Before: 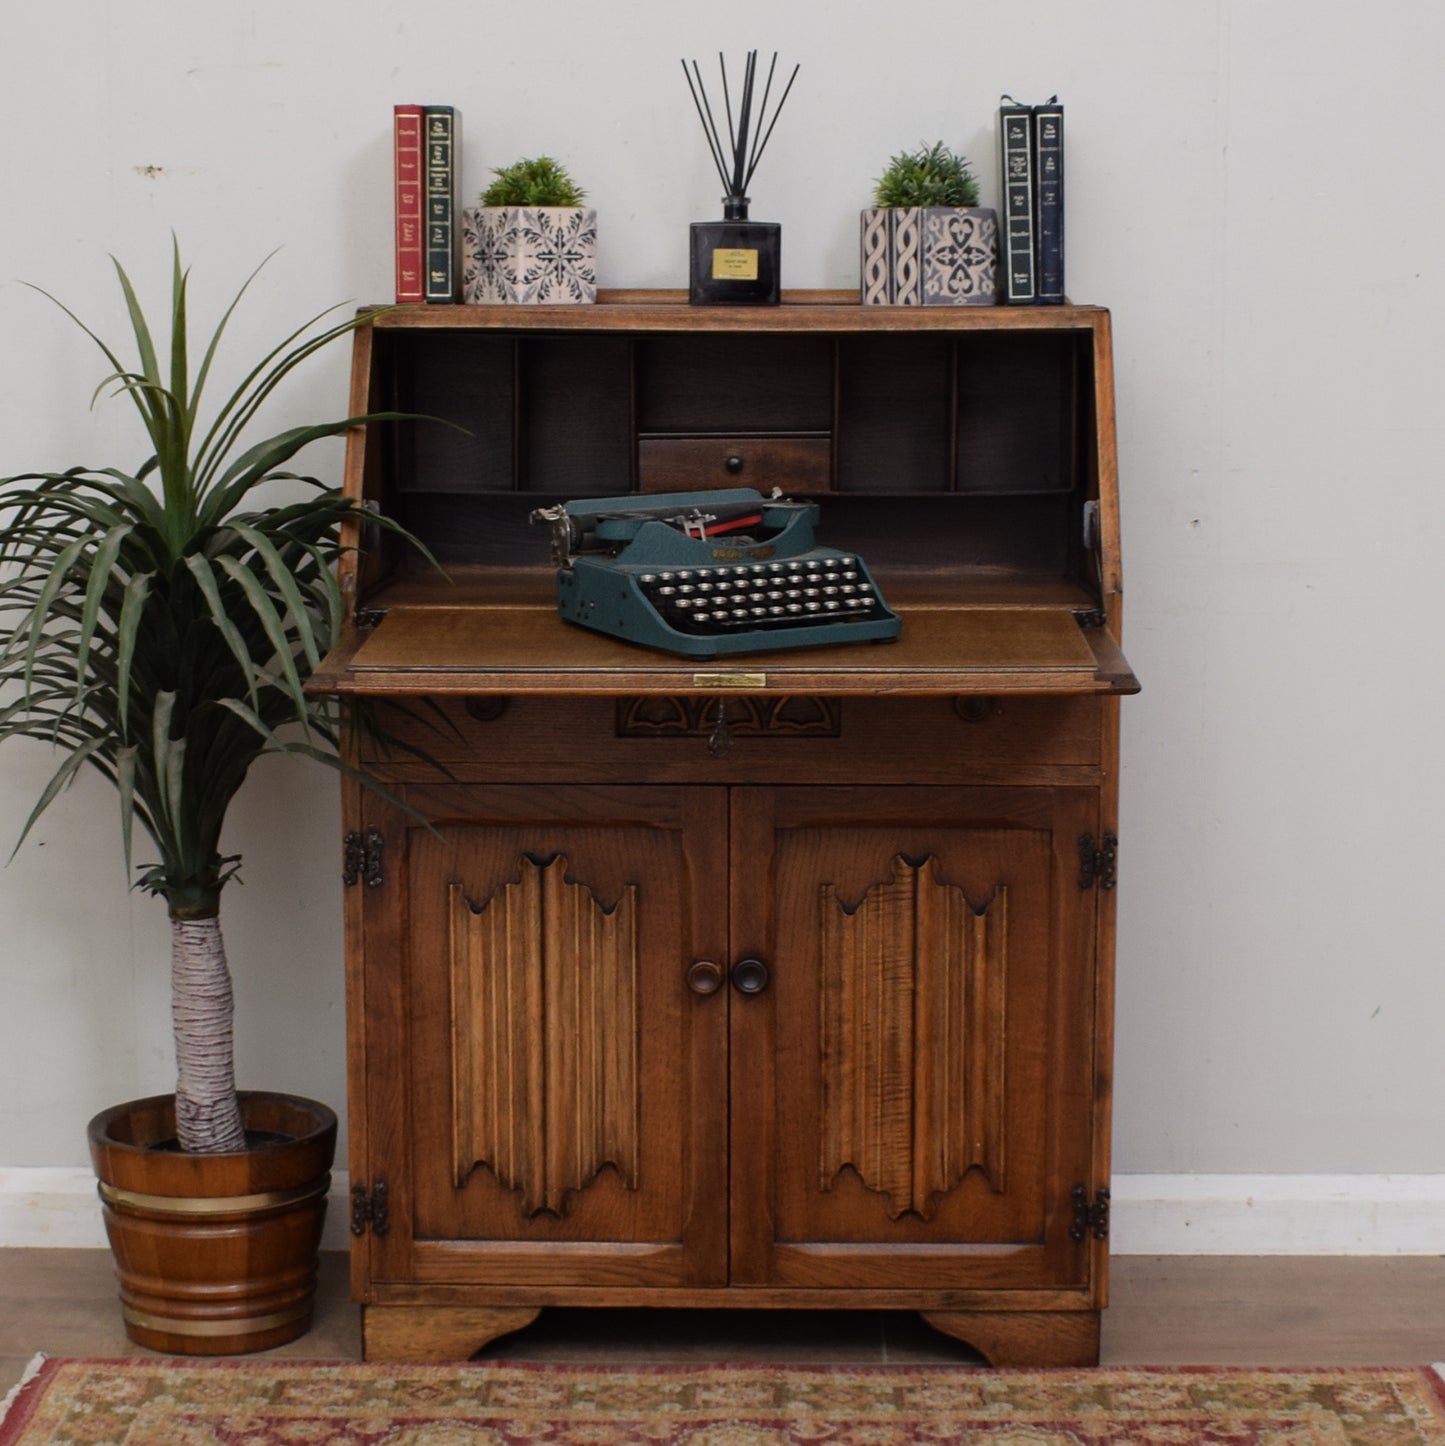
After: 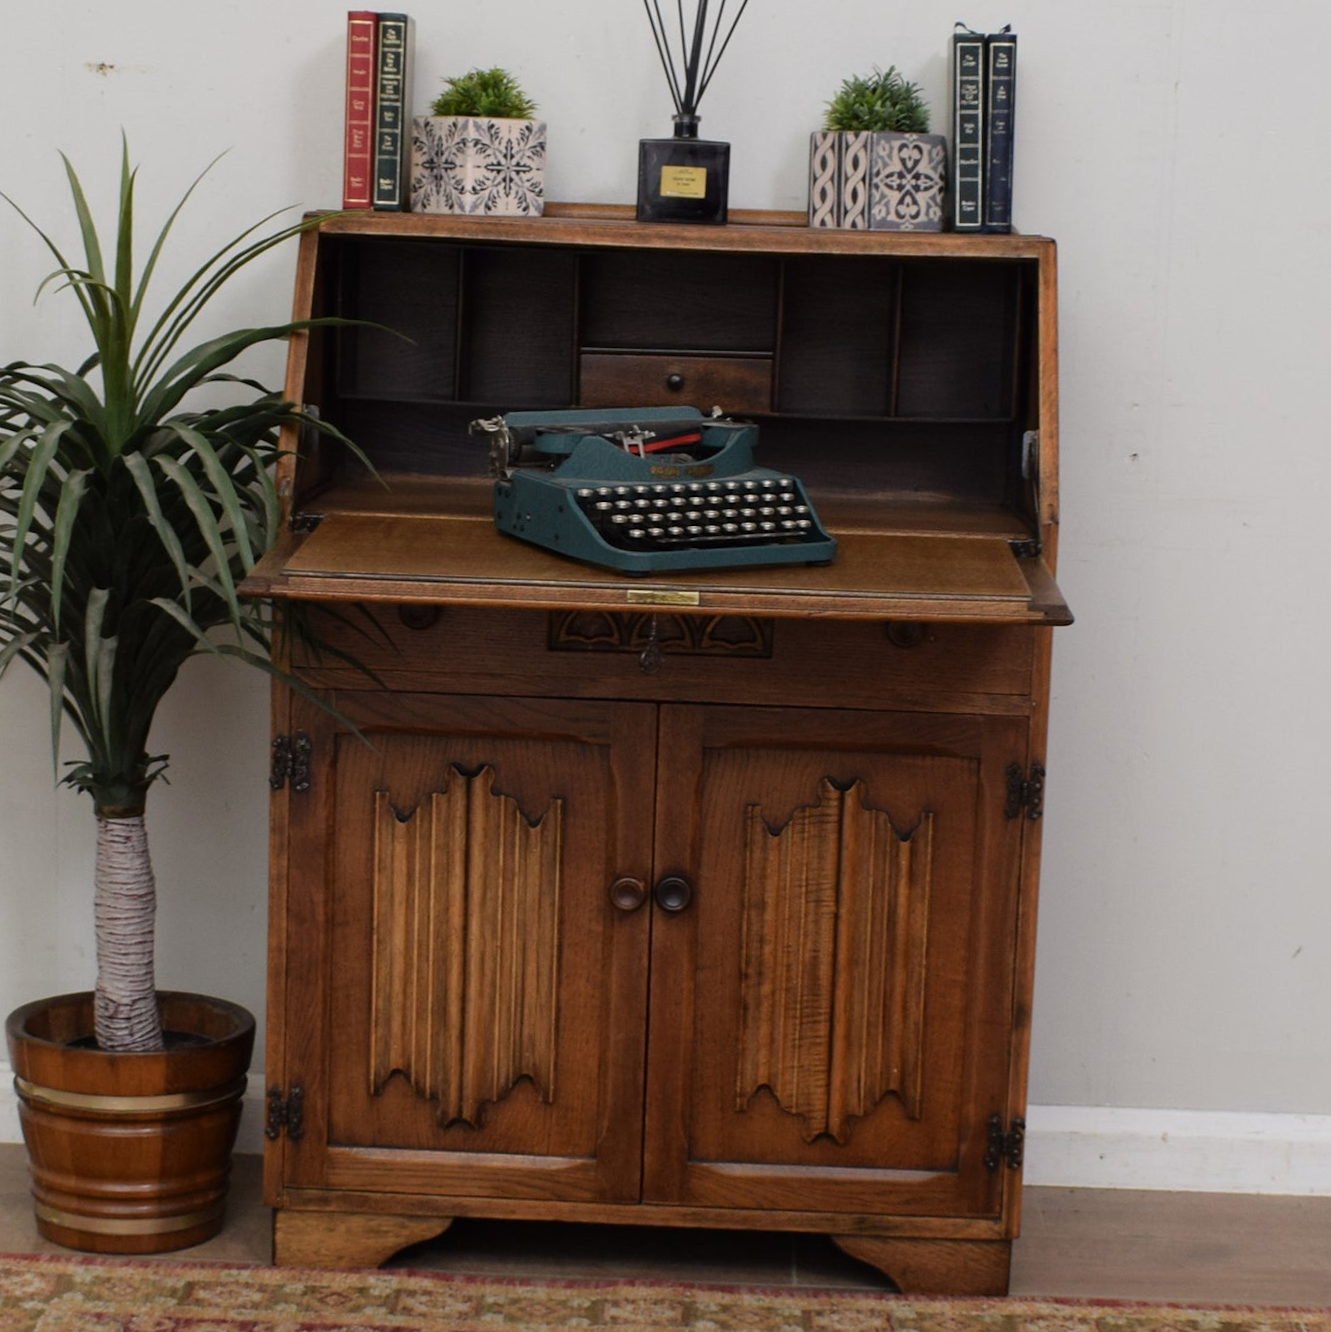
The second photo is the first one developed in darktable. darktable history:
crop and rotate: angle -2.01°, left 3.166%, top 4.22%, right 1.539%, bottom 0.441%
